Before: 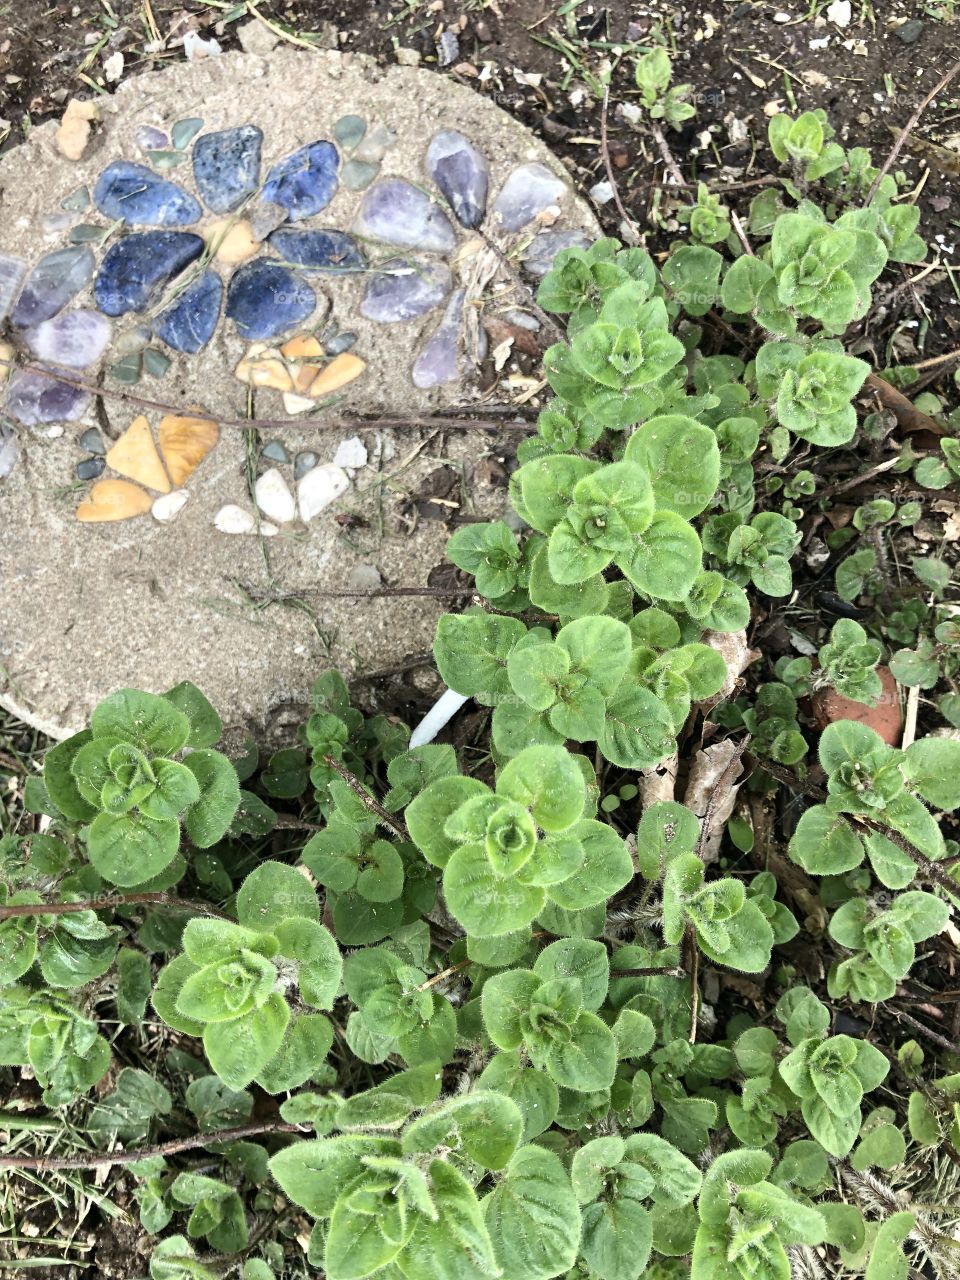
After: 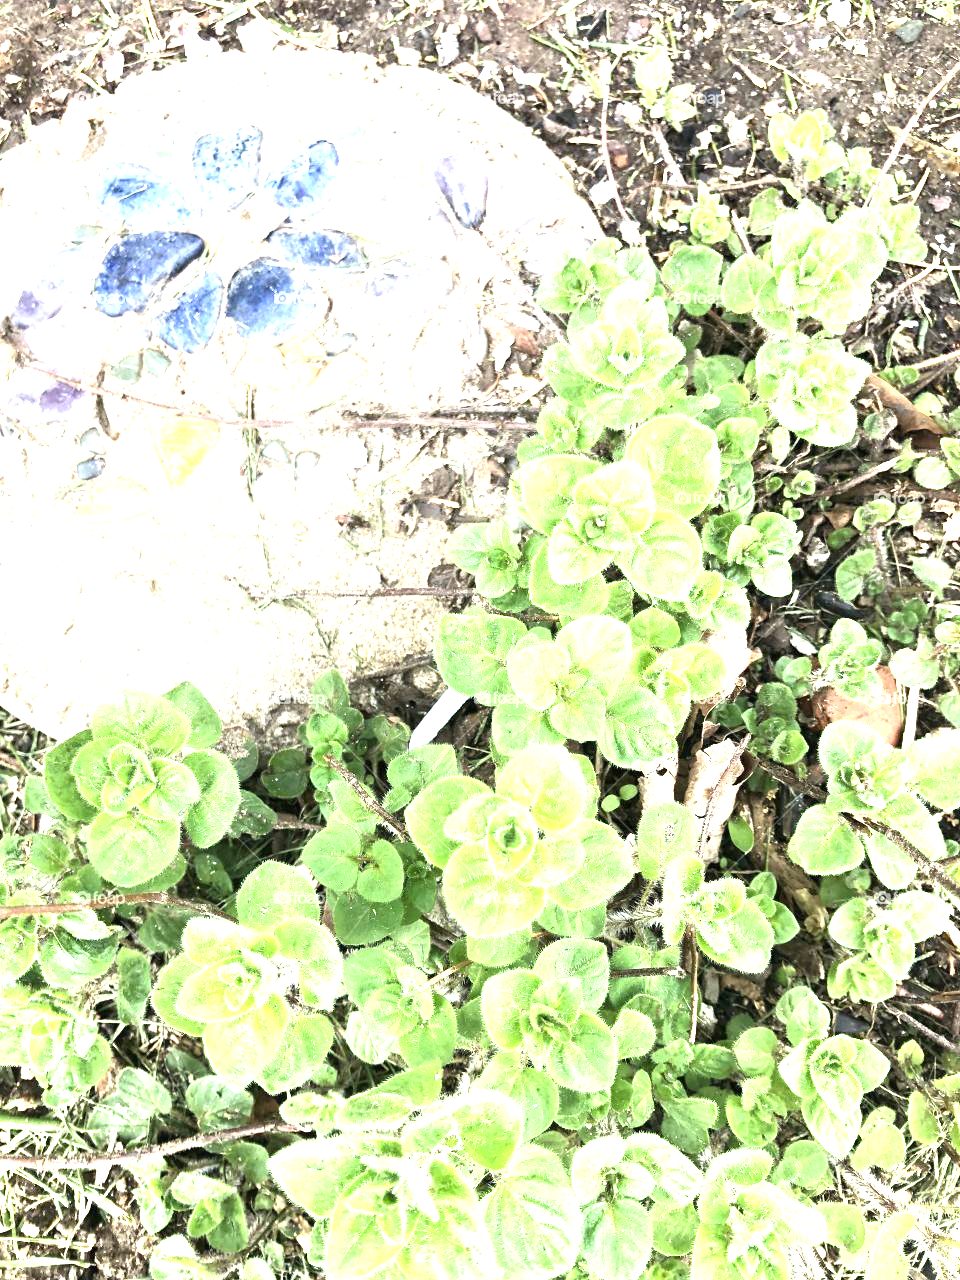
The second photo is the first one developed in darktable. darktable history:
tone equalizer: -7 EV 0.18 EV, -6 EV 0.12 EV, -5 EV 0.08 EV, -4 EV 0.04 EV, -2 EV -0.02 EV, -1 EV -0.04 EV, +0 EV -0.06 EV, luminance estimator HSV value / RGB max
exposure: black level correction 0, exposure 2 EV, compensate highlight preservation false
contrast brightness saturation: contrast 0.1, brightness 0.02, saturation 0.02
